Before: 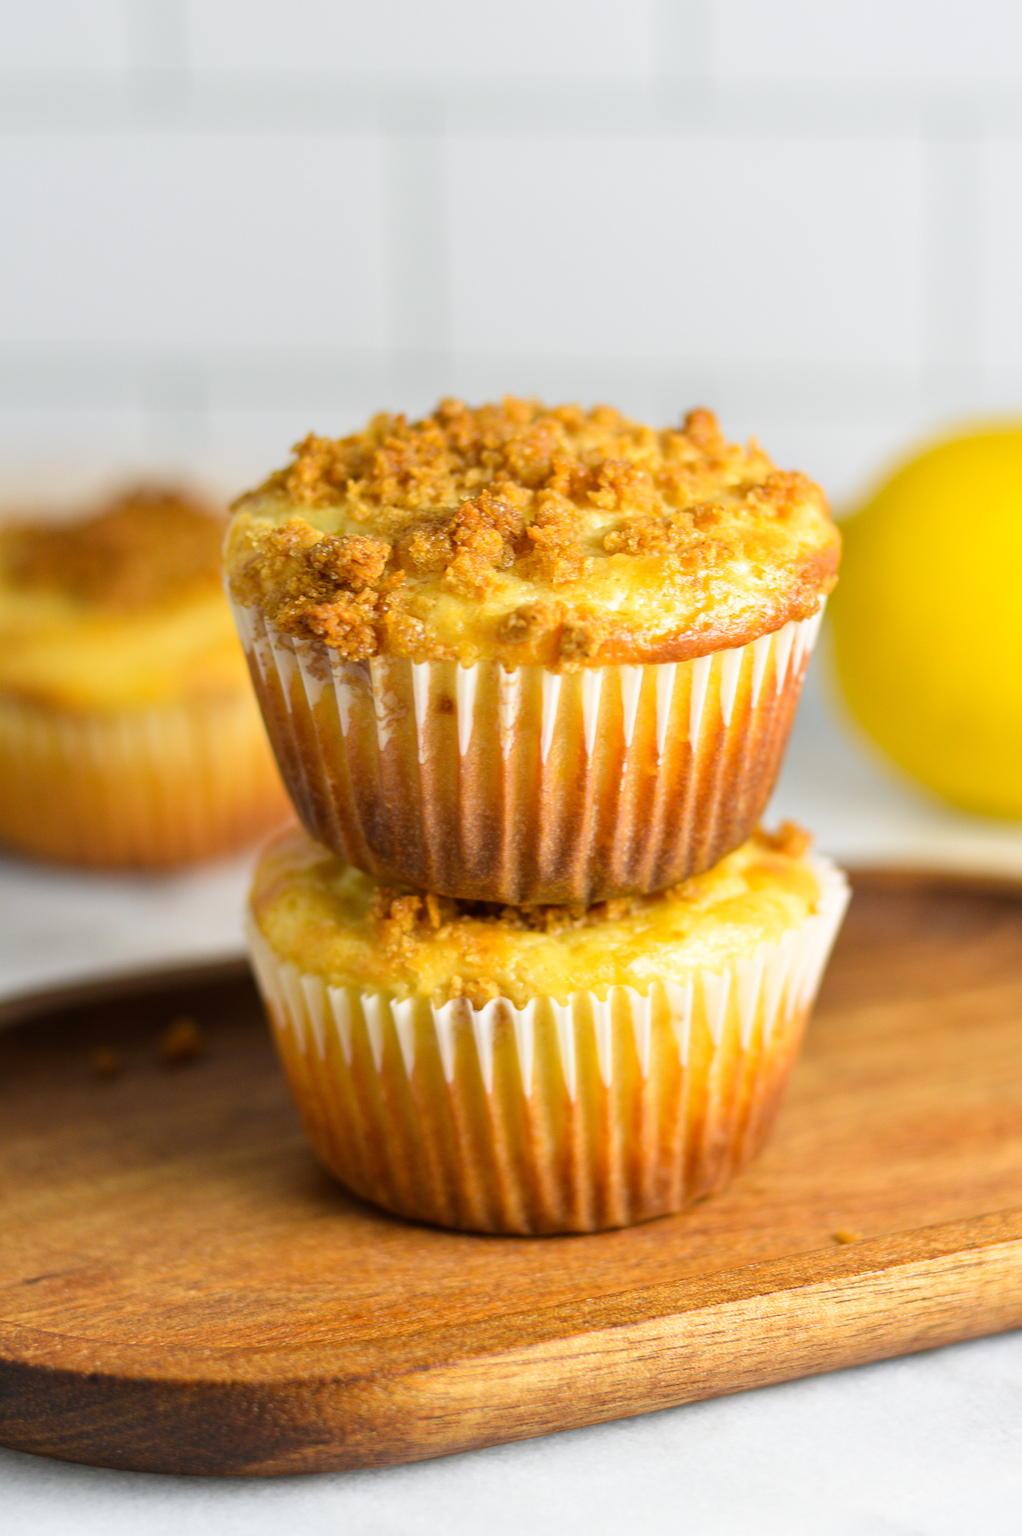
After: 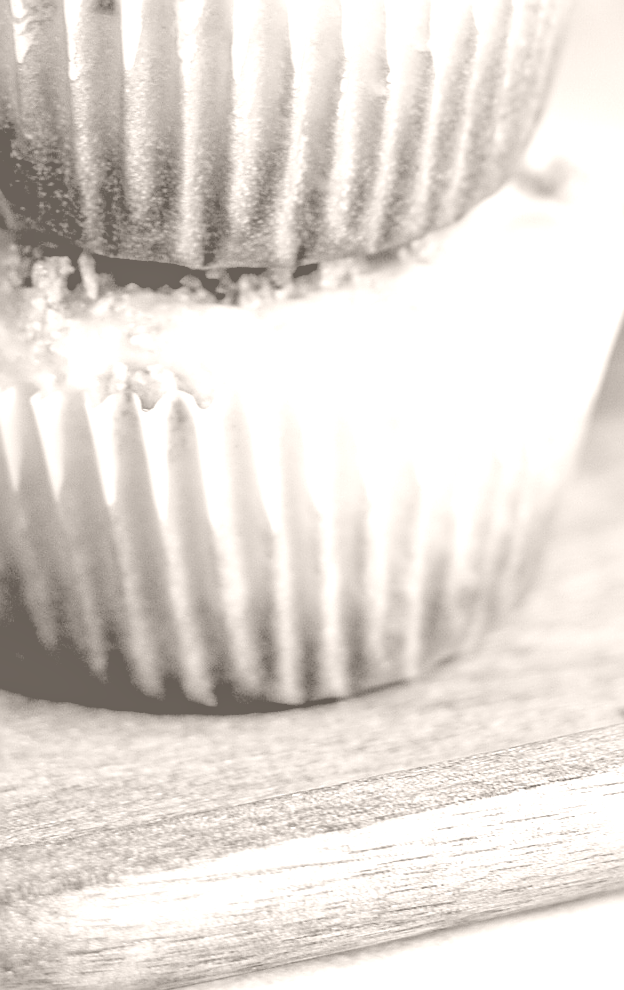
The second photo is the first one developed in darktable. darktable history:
exposure: black level correction 0.047, exposure 0.013 EV, compensate highlight preservation false
local contrast: on, module defaults
crop: left 35.976%, top 45.819%, right 18.162%, bottom 5.807%
contrast brightness saturation: contrast -0.26, saturation -0.43
sharpen: on, module defaults
colorize: hue 34.49°, saturation 35.33%, source mix 100%, lightness 55%, version 1
